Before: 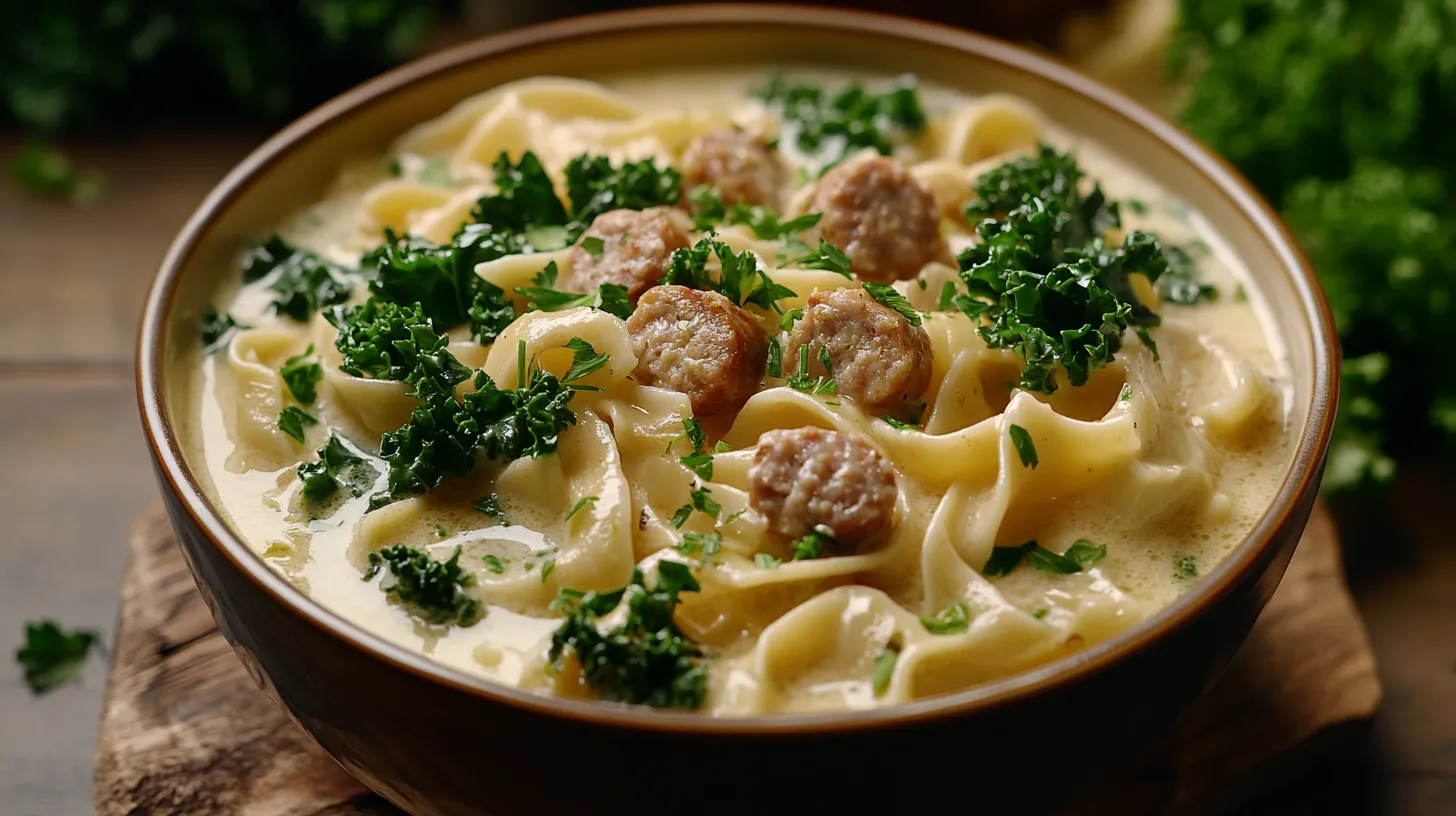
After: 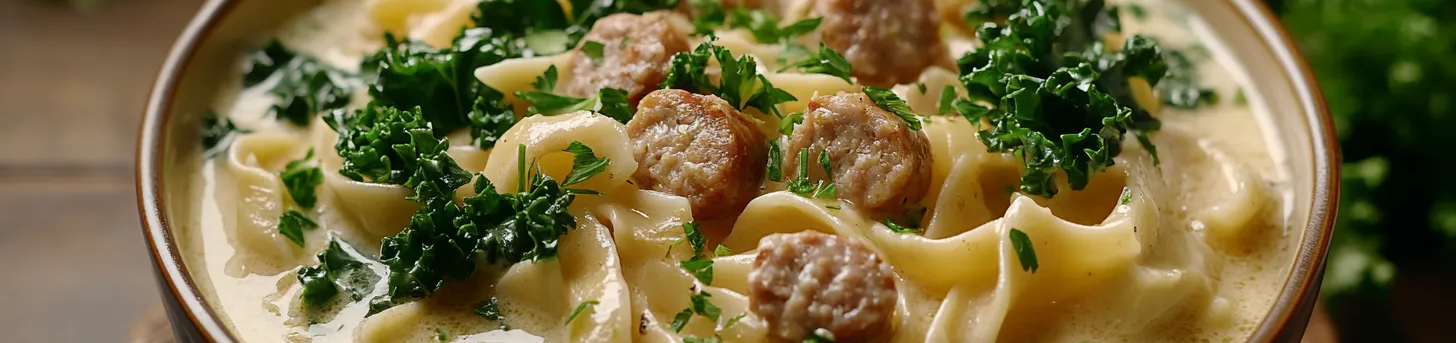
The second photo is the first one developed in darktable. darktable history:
crop and rotate: top 24.129%, bottom 33.805%
